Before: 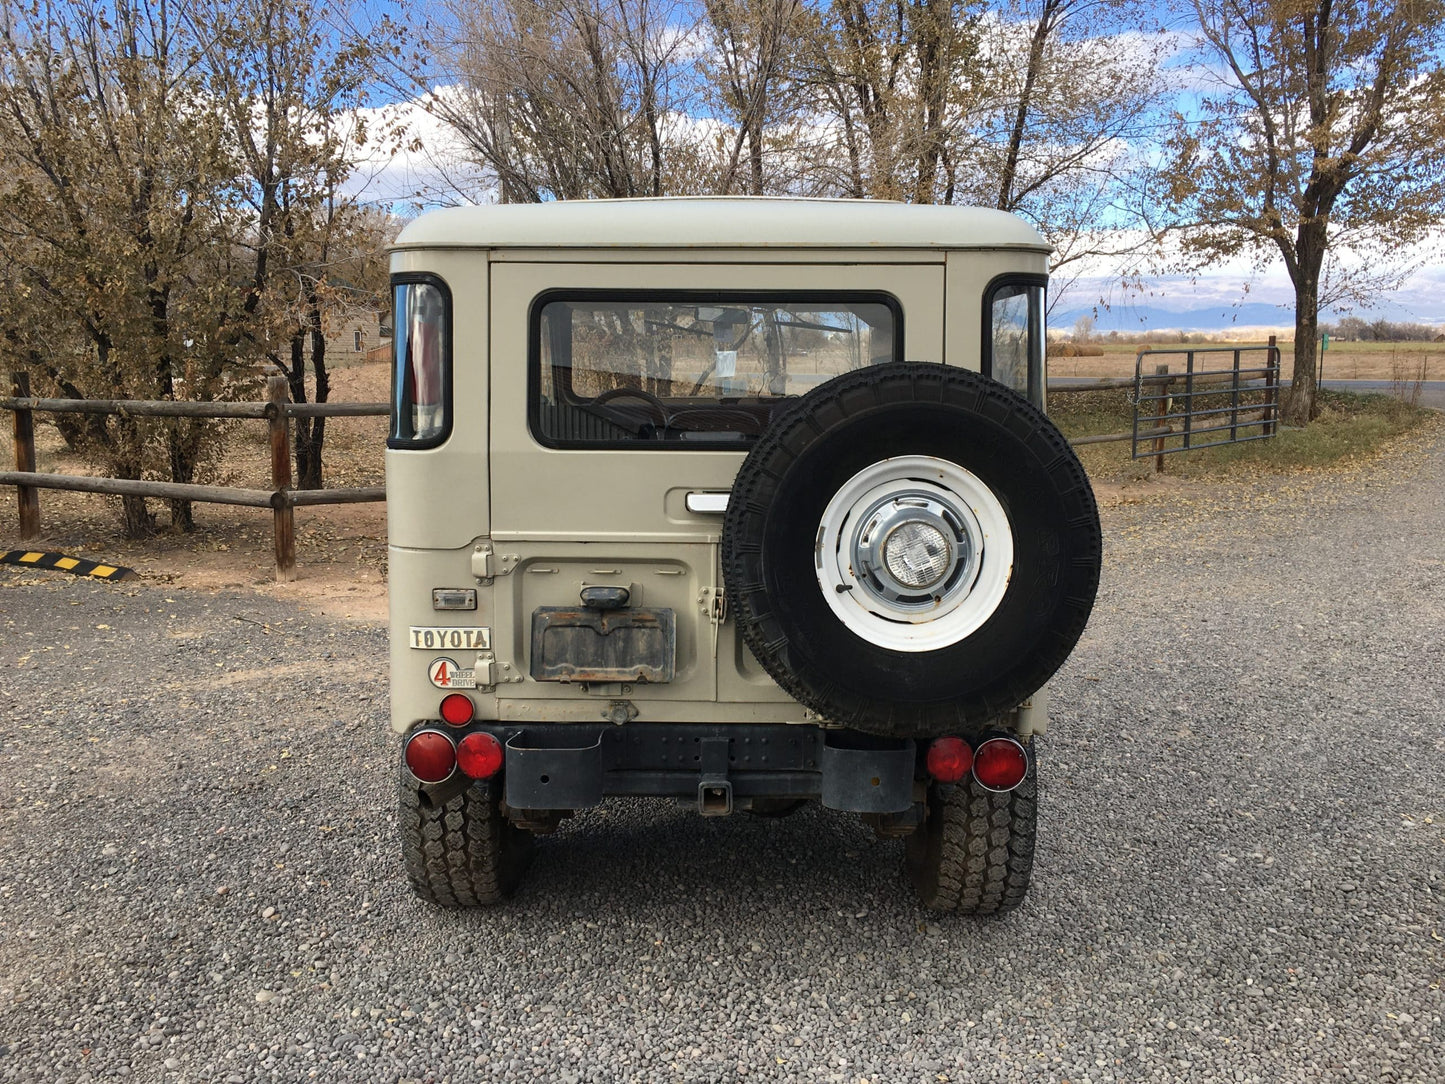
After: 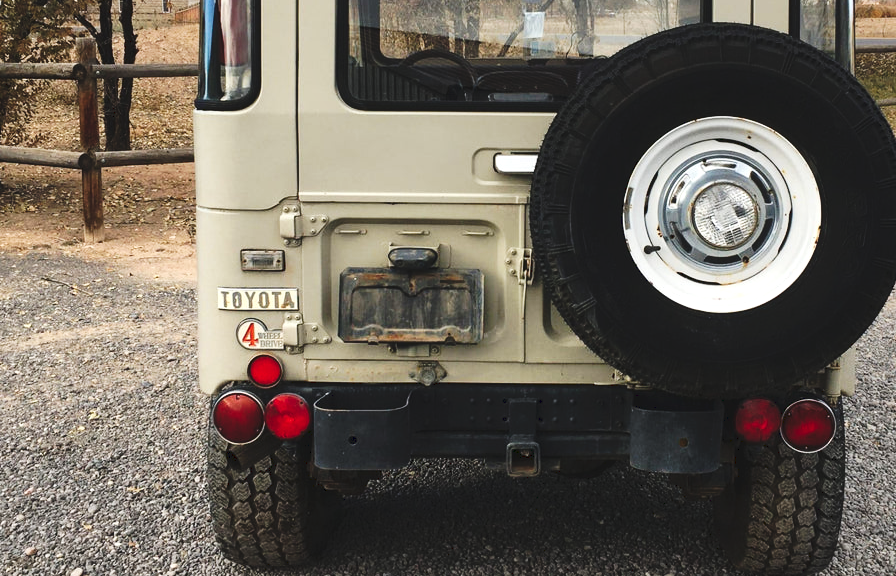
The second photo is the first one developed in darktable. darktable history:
color correction: saturation 0.99
tone curve: curves: ch0 [(0, 0) (0.003, 0.065) (0.011, 0.072) (0.025, 0.09) (0.044, 0.104) (0.069, 0.116) (0.1, 0.127) (0.136, 0.15) (0.177, 0.184) (0.224, 0.223) (0.277, 0.28) (0.335, 0.361) (0.399, 0.443) (0.468, 0.525) (0.543, 0.616) (0.623, 0.713) (0.709, 0.79) (0.801, 0.866) (0.898, 0.933) (1, 1)], preserve colors none
color balance: contrast 10%
tone equalizer: on, module defaults
crop: left 13.312%, top 31.28%, right 24.627%, bottom 15.582%
